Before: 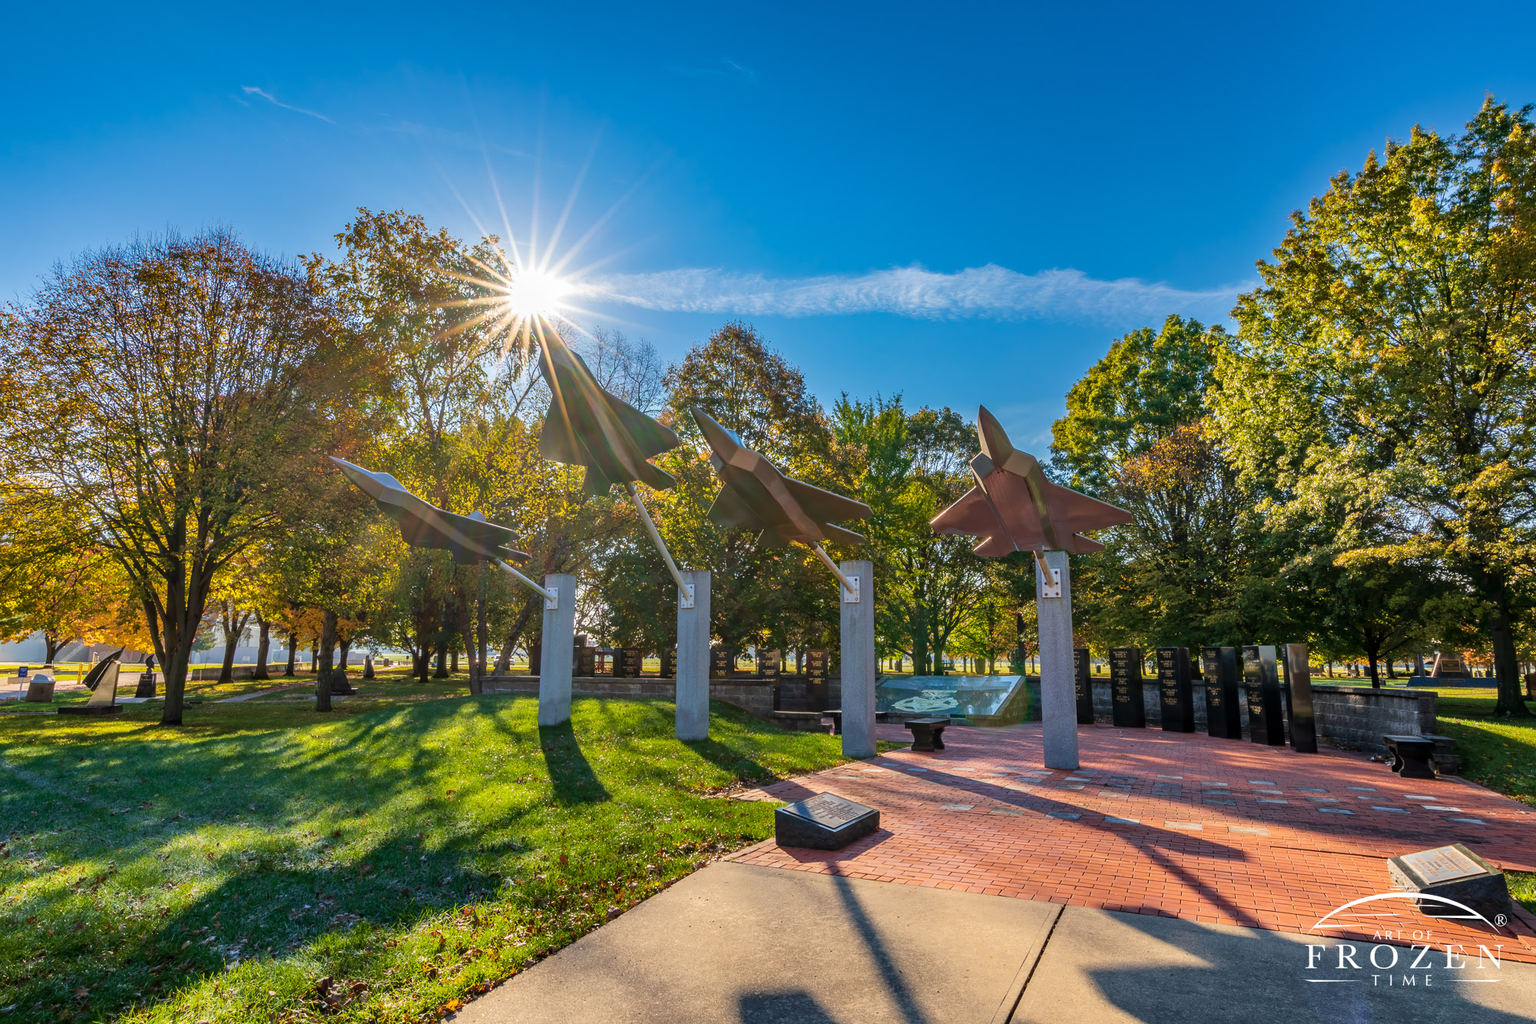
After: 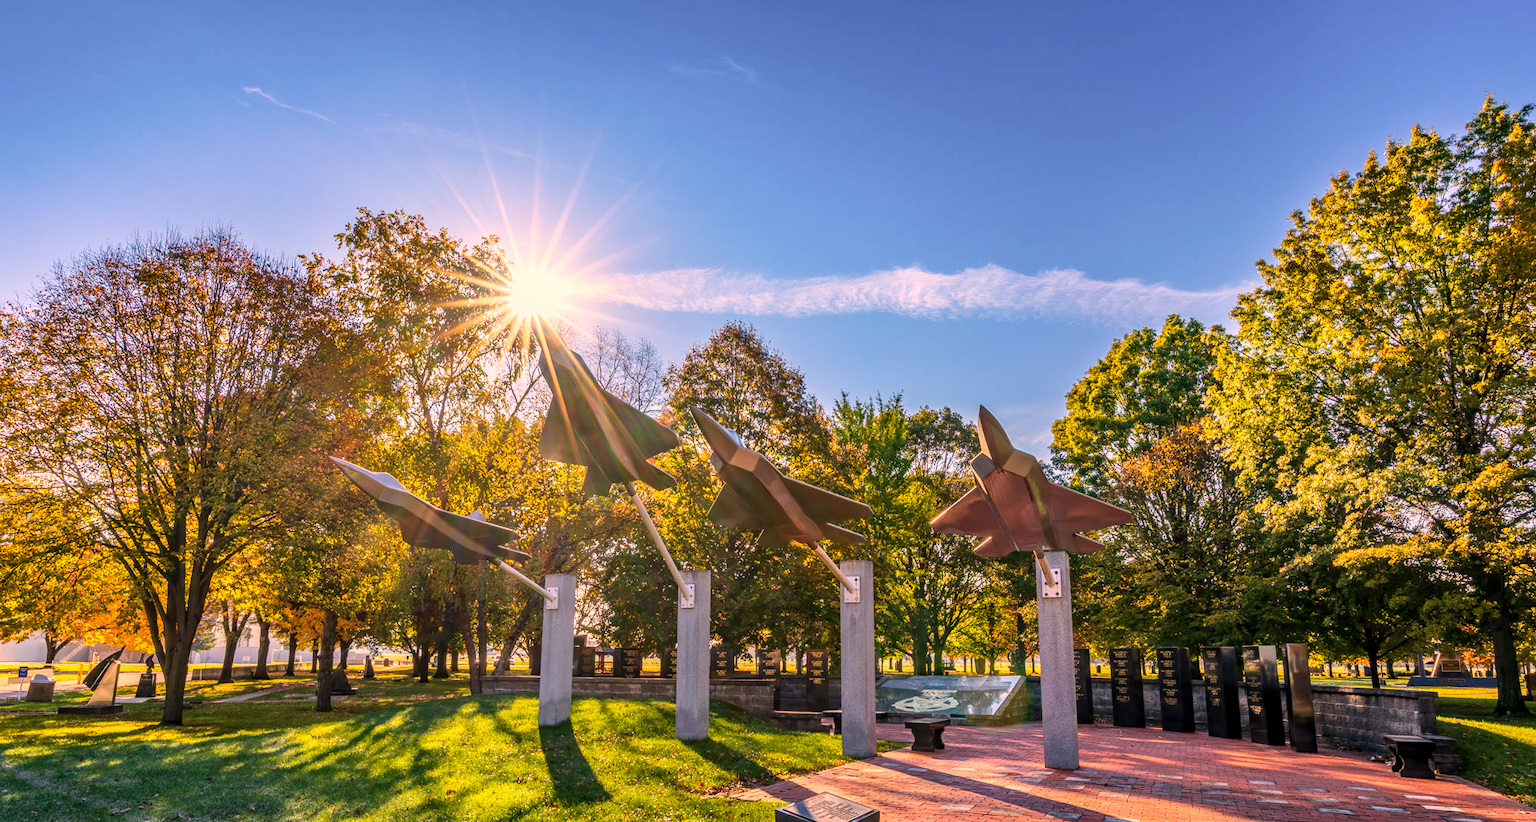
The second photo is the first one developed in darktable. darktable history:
color correction: highlights a* 21.16, highlights b* 19.61
local contrast: on, module defaults
crop: bottom 19.644%
contrast brightness saturation: contrast 0.2, brightness 0.15, saturation 0.14
